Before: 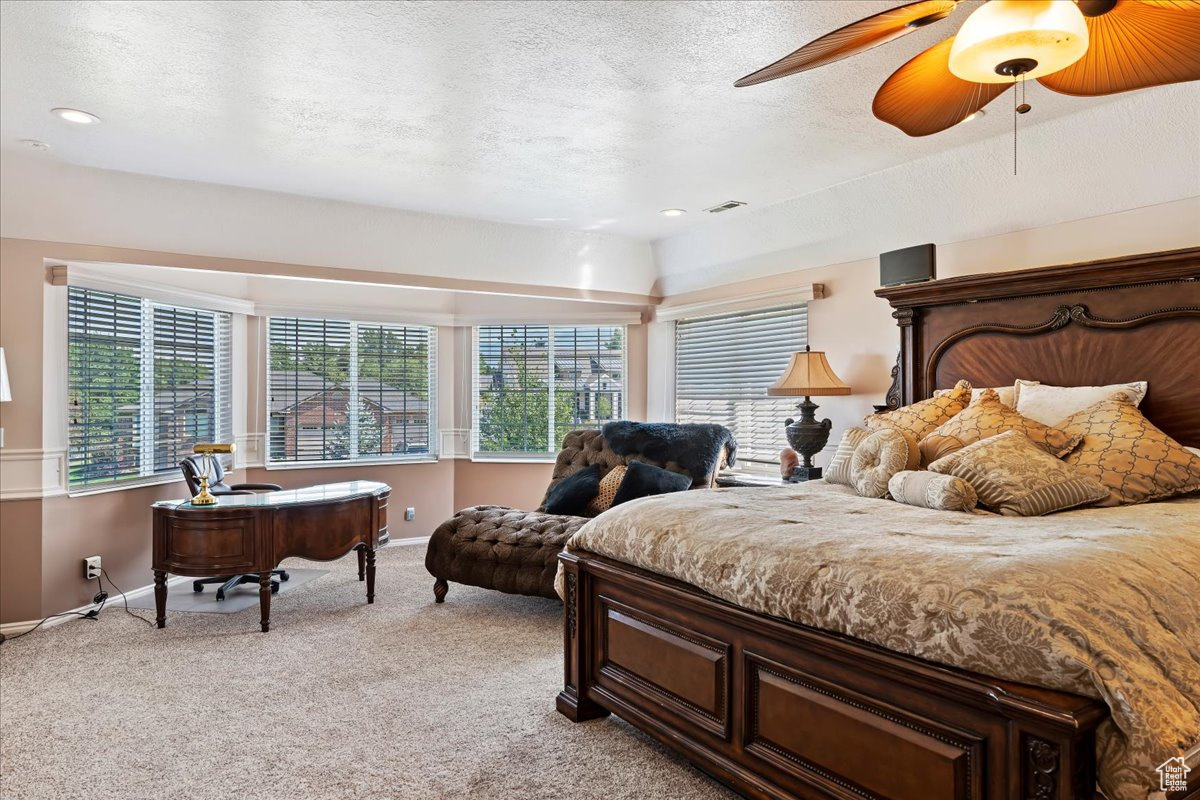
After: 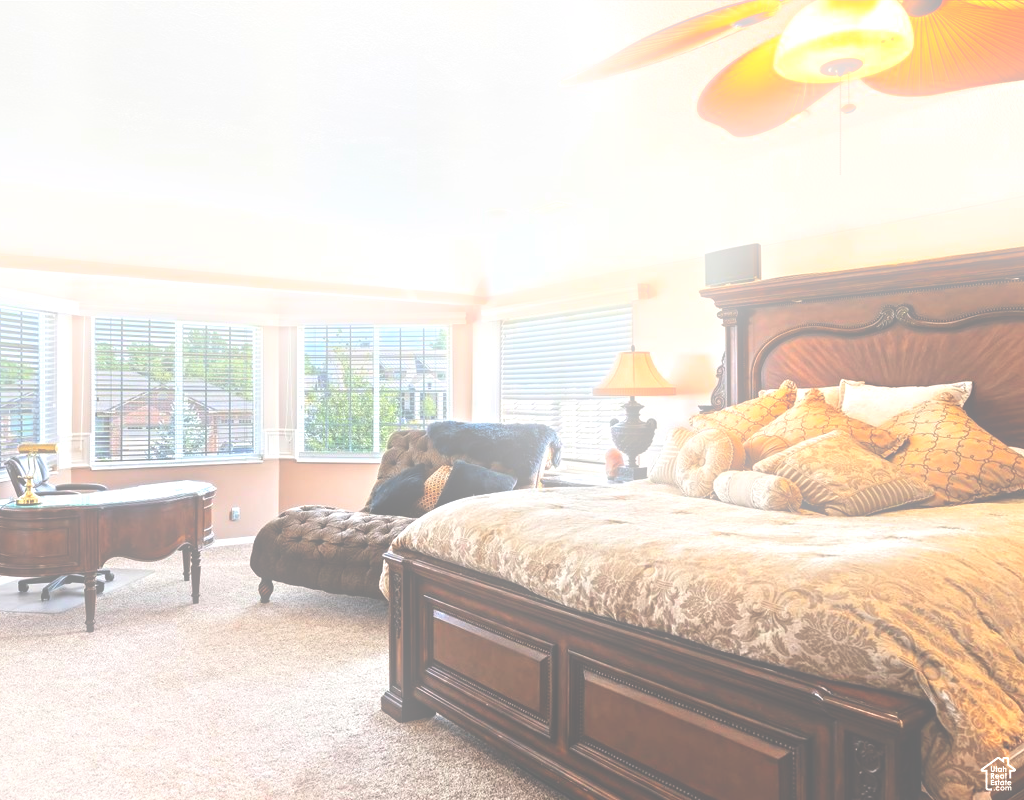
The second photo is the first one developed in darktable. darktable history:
levels: levels [0, 0.435, 0.917]
crop and rotate: left 14.584%
bloom: size 15%, threshold 97%, strength 7%
exposure: black level correction -0.071, exposure 0.5 EV, compensate highlight preservation false
